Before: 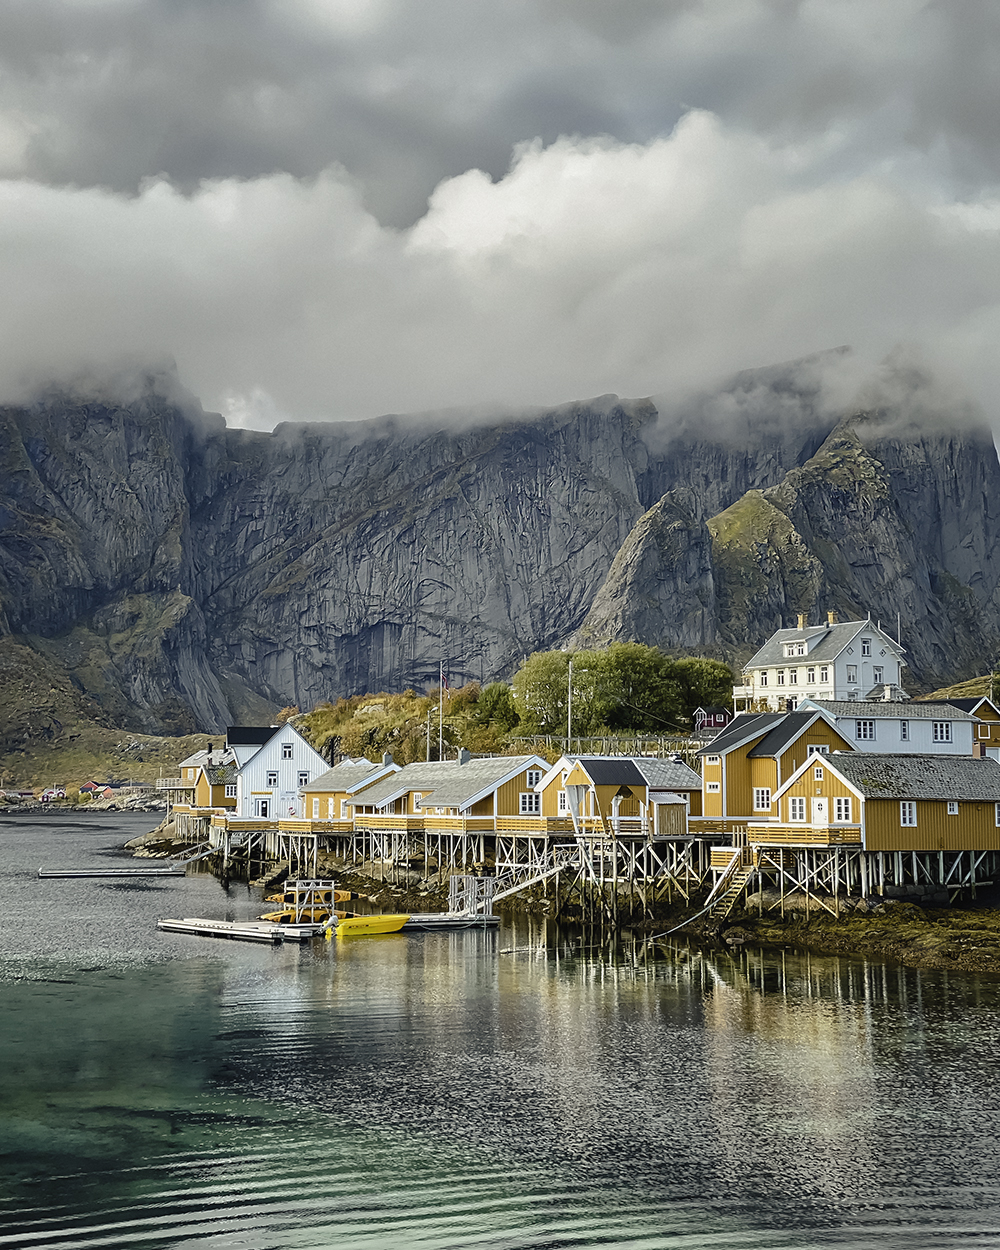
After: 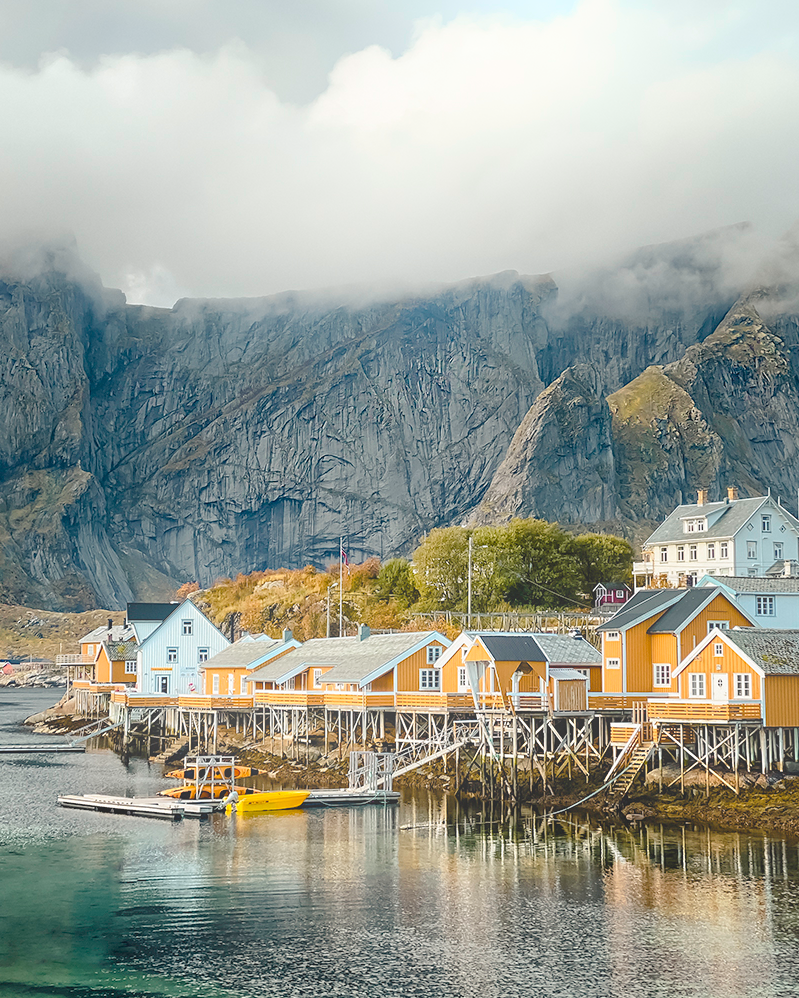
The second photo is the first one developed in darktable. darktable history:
crop and rotate: left 10.071%, top 10.071%, right 10.02%, bottom 10.02%
bloom: on, module defaults
